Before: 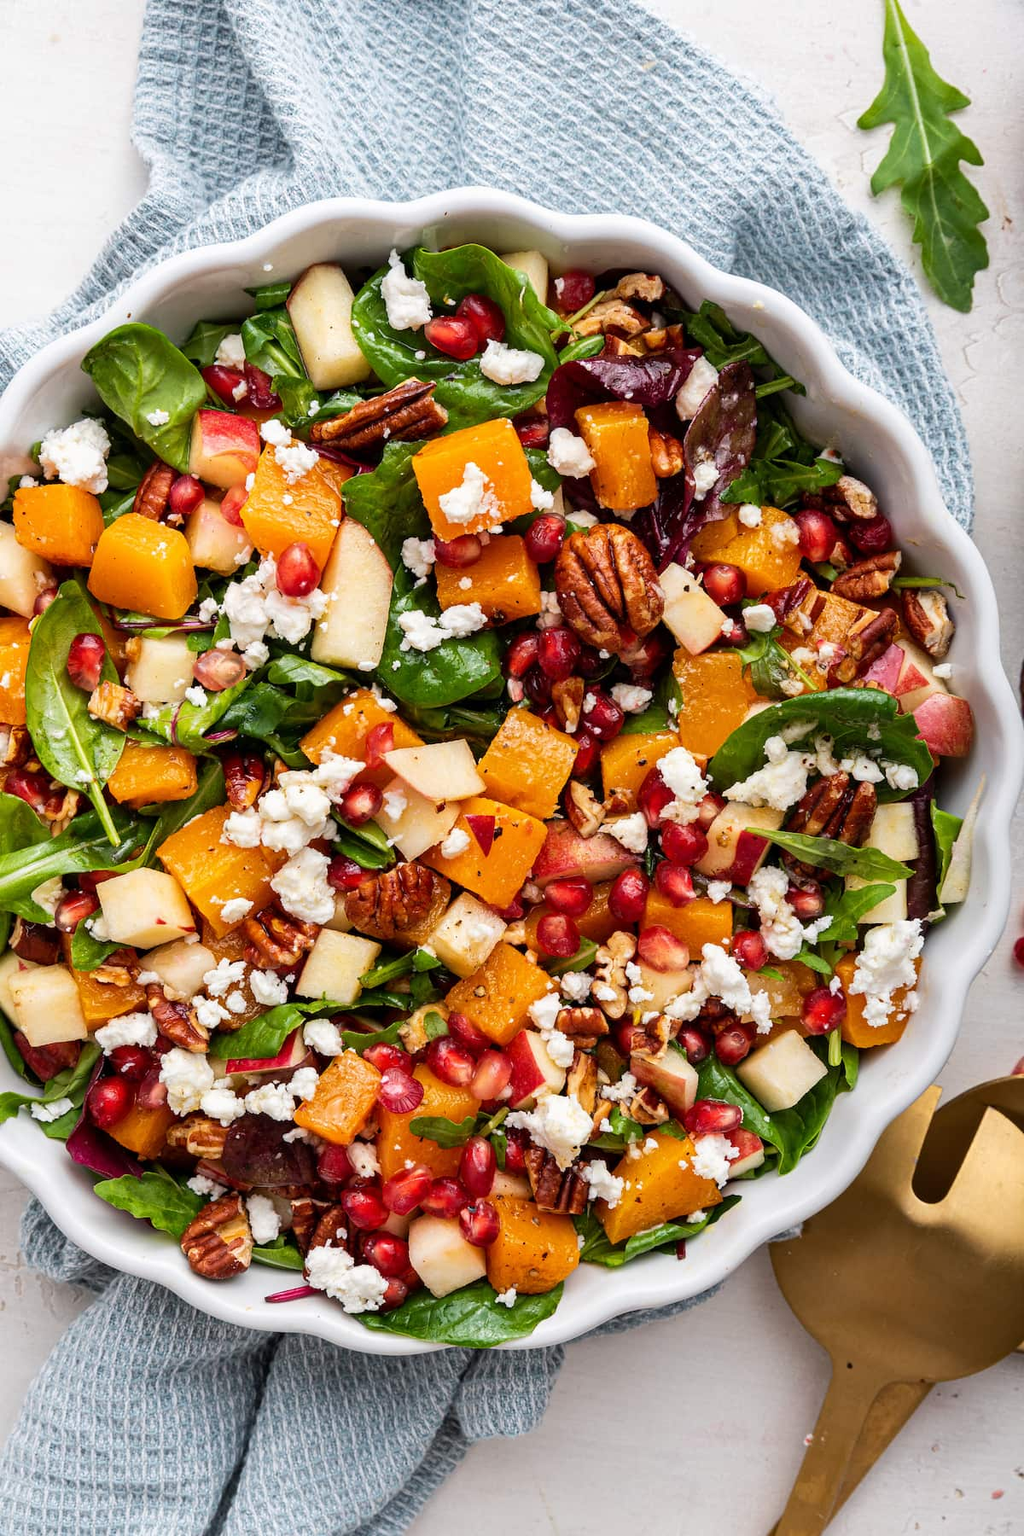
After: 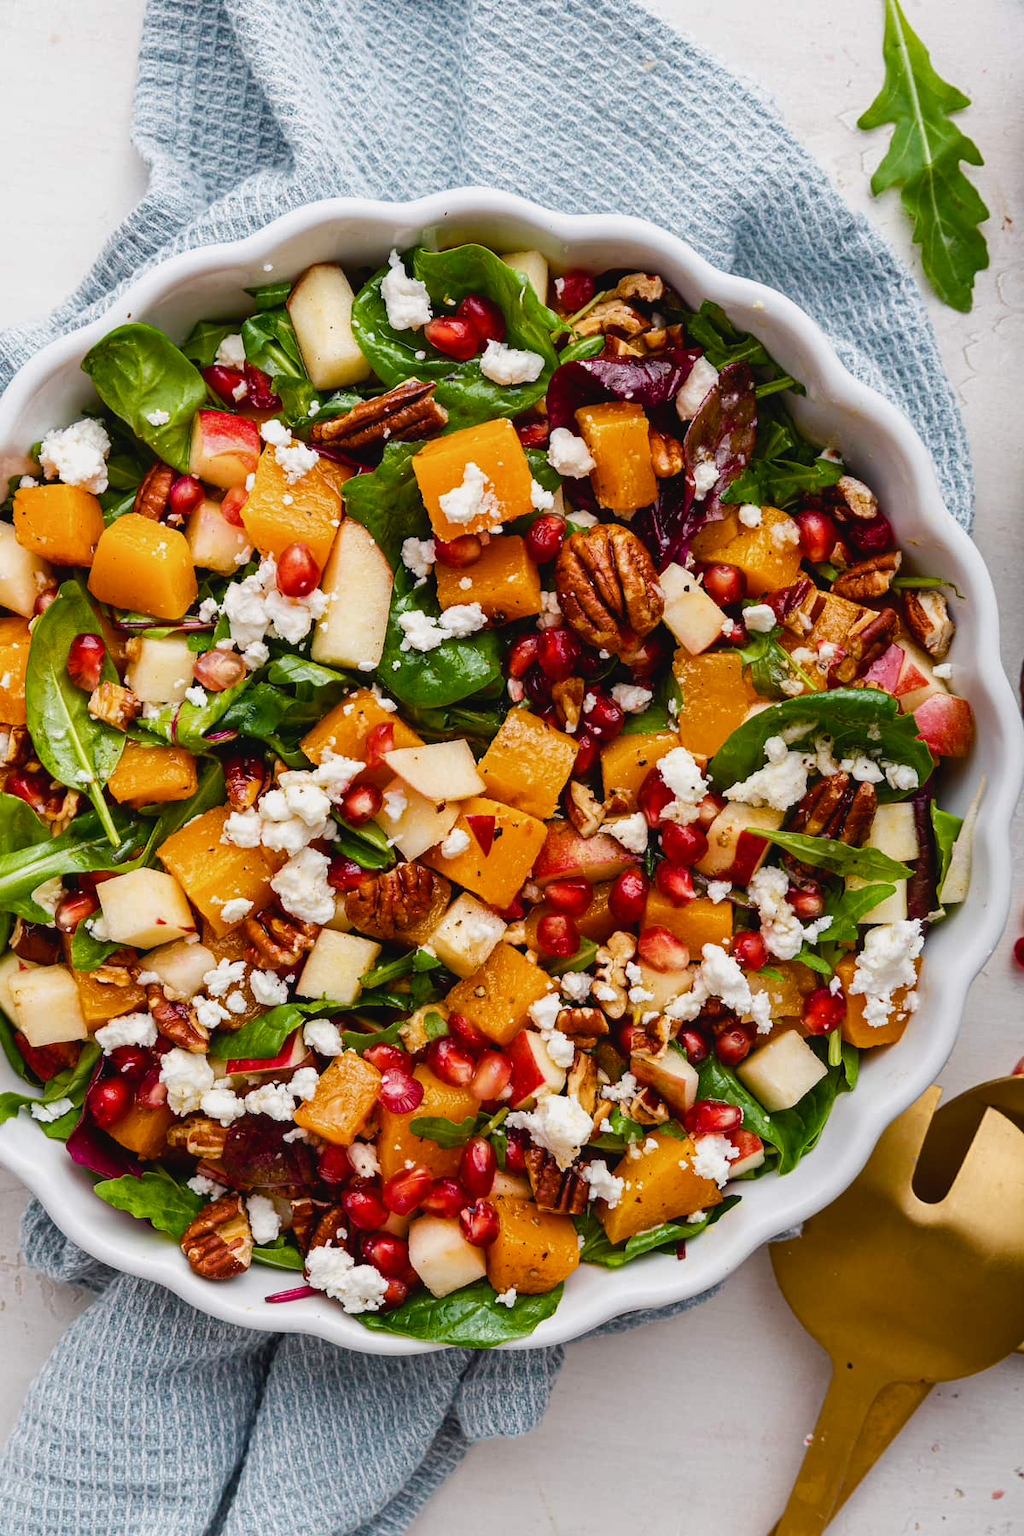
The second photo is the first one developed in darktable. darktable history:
color balance rgb: power › hue 61.93°, perceptual saturation grading › global saturation 20%, perceptual saturation grading › highlights -25.816%, perceptual saturation grading › shadows 50.099%, global vibrance 20%
contrast brightness saturation: contrast -0.077, brightness -0.041, saturation -0.113
